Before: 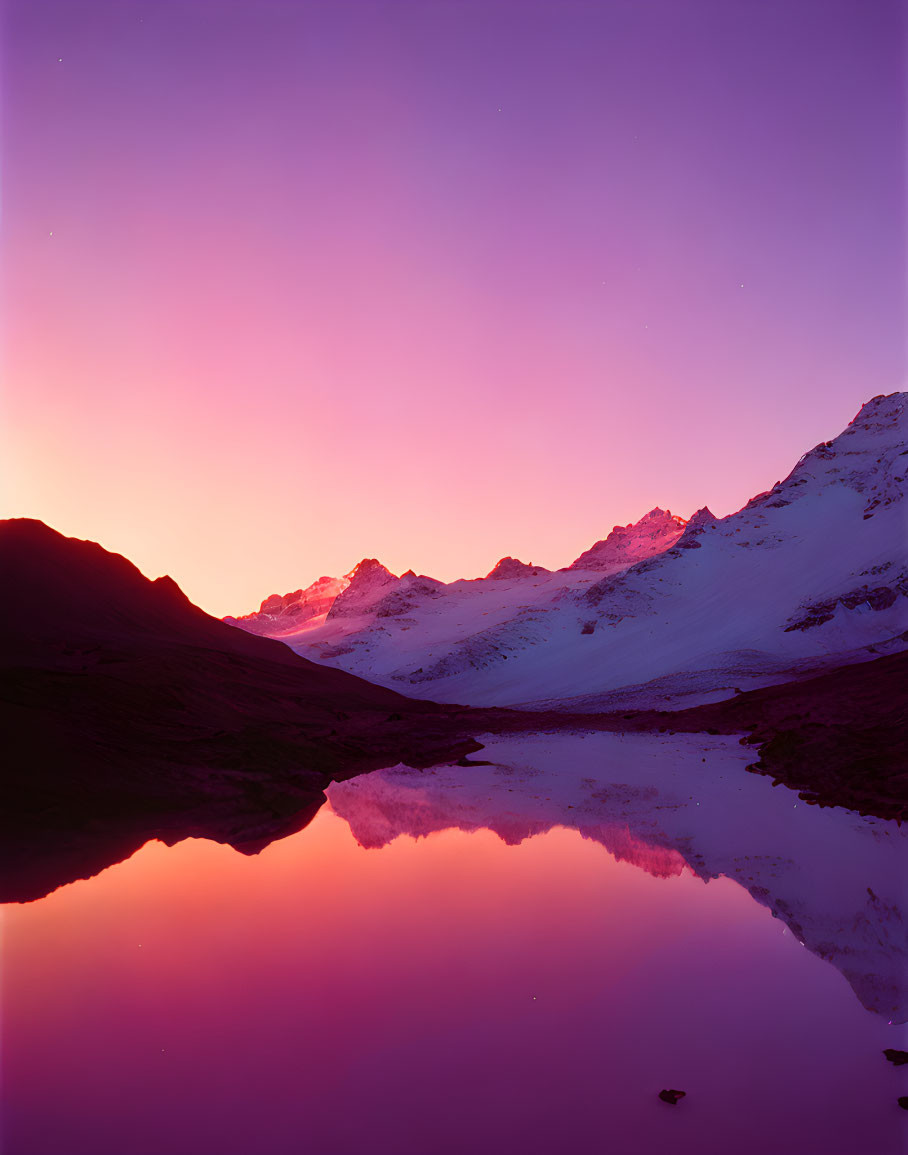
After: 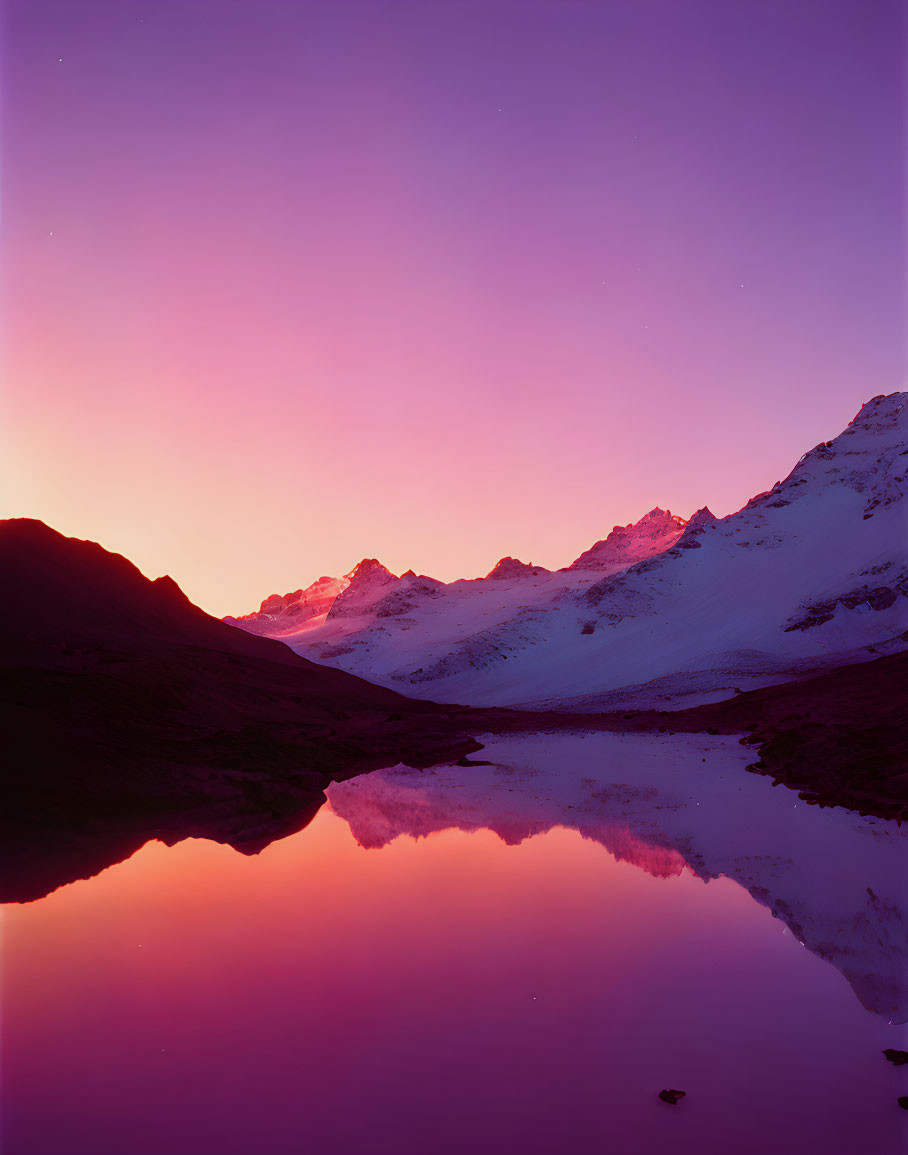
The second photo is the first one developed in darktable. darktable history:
exposure: exposure -0.158 EV, compensate highlight preservation false
